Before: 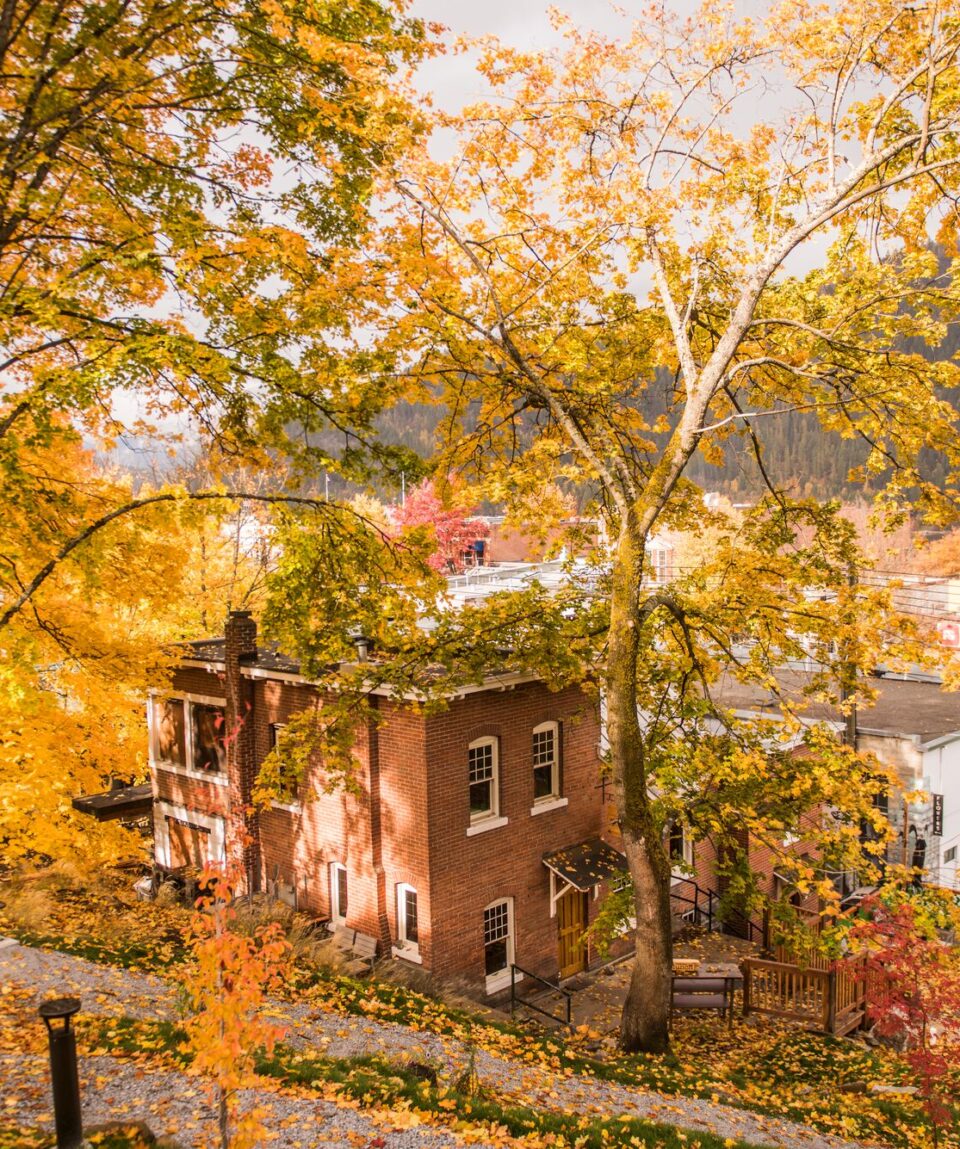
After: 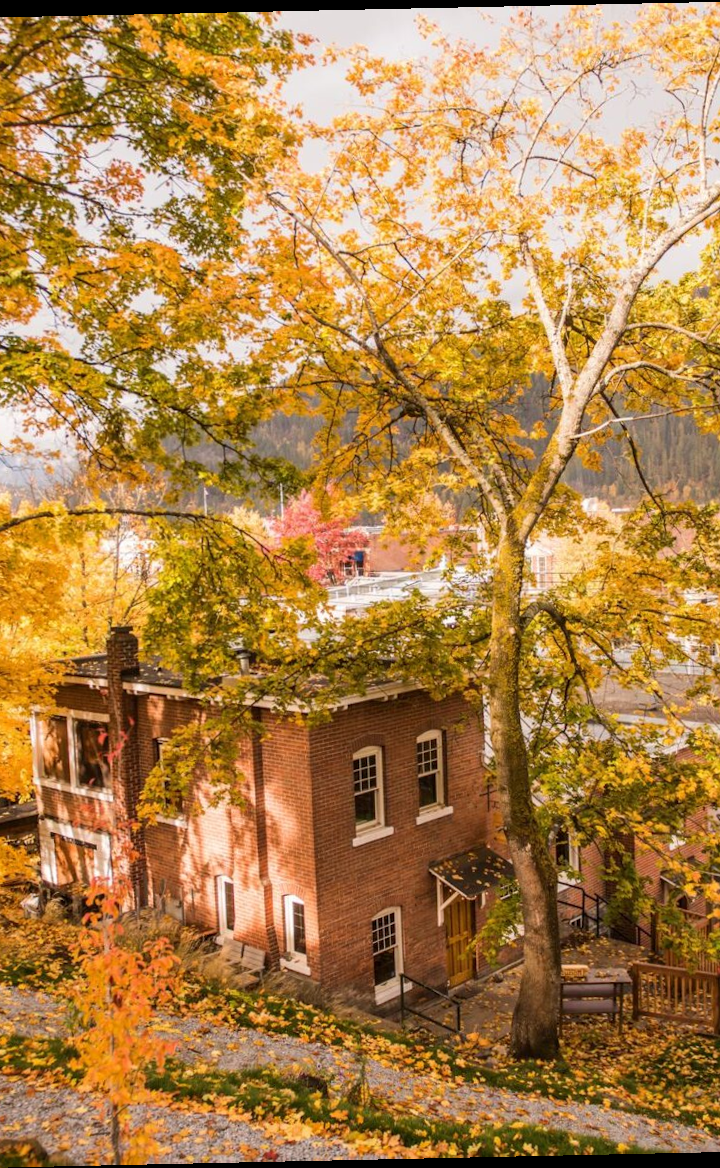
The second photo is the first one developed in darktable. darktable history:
rotate and perspective: rotation -1.24°, automatic cropping off
crop: left 13.443%, right 13.31%
